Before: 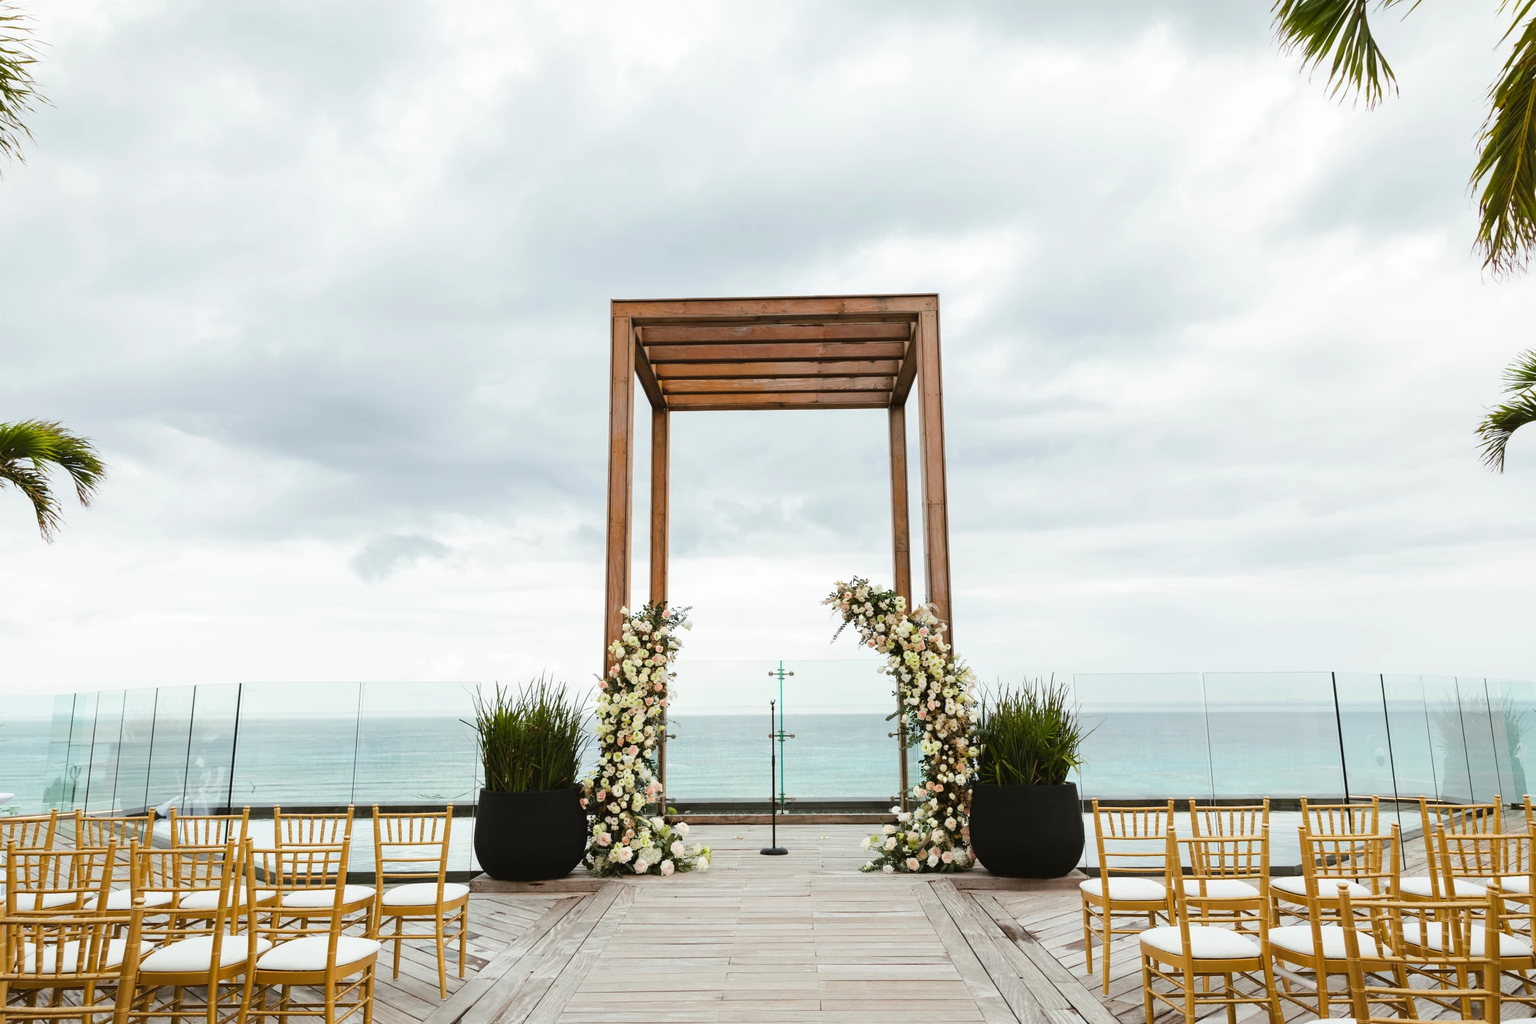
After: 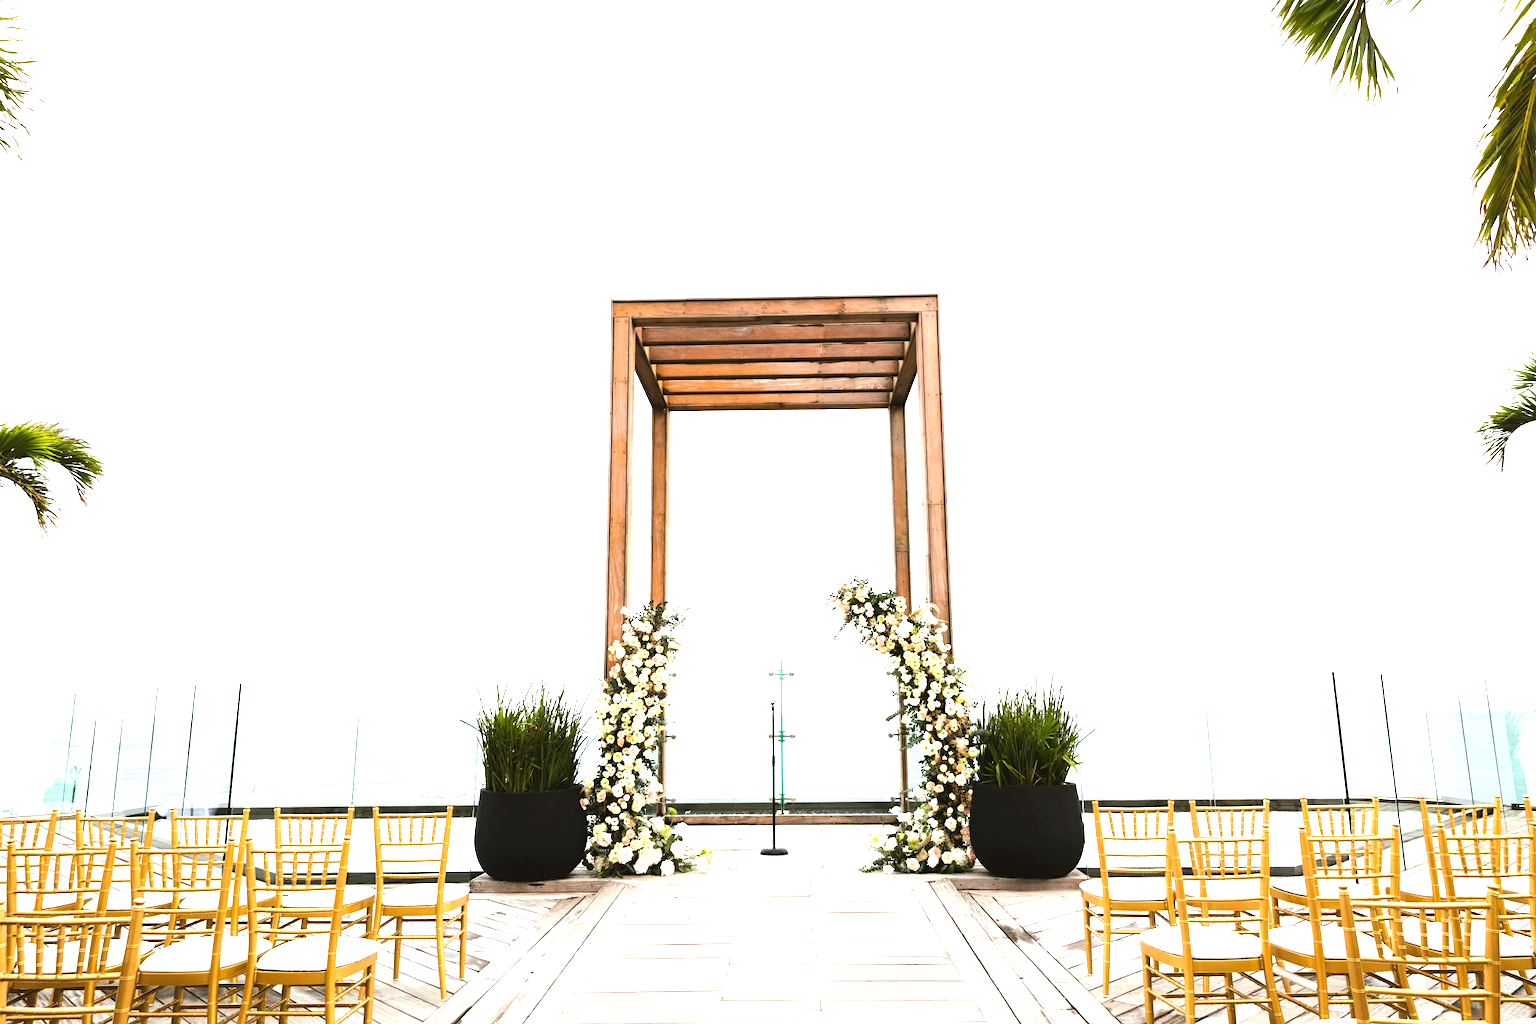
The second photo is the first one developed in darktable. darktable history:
tone equalizer: -8 EV -0.383 EV, -7 EV -0.421 EV, -6 EV -0.365 EV, -5 EV -0.252 EV, -3 EV 0.21 EV, -2 EV 0.341 EV, -1 EV 0.391 EV, +0 EV 0.444 EV, edges refinement/feathering 500, mask exposure compensation -1.57 EV, preserve details no
exposure: exposure 0.946 EV, compensate exposure bias true, compensate highlight preservation false
